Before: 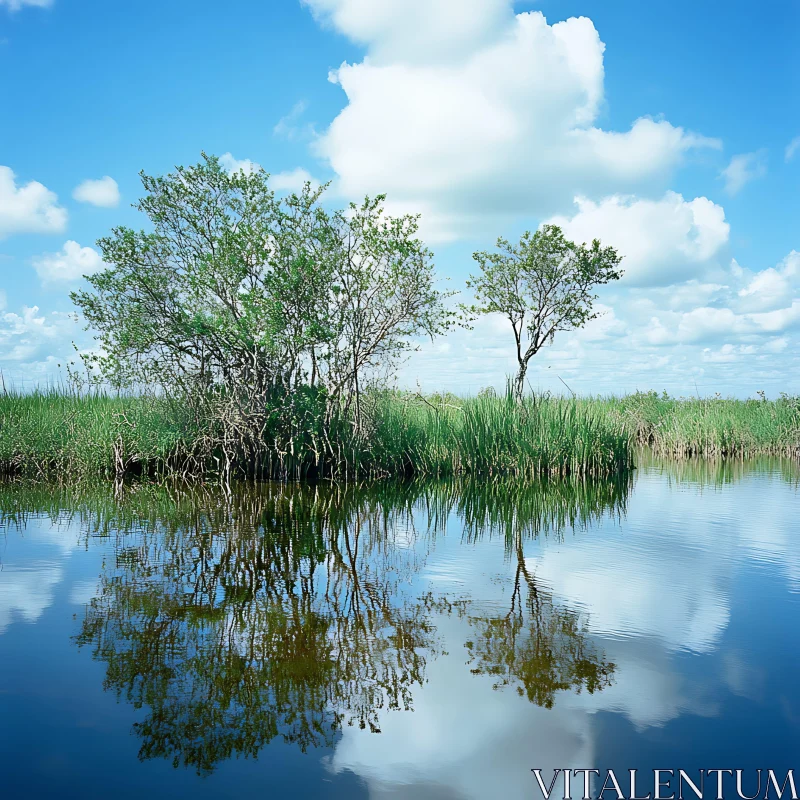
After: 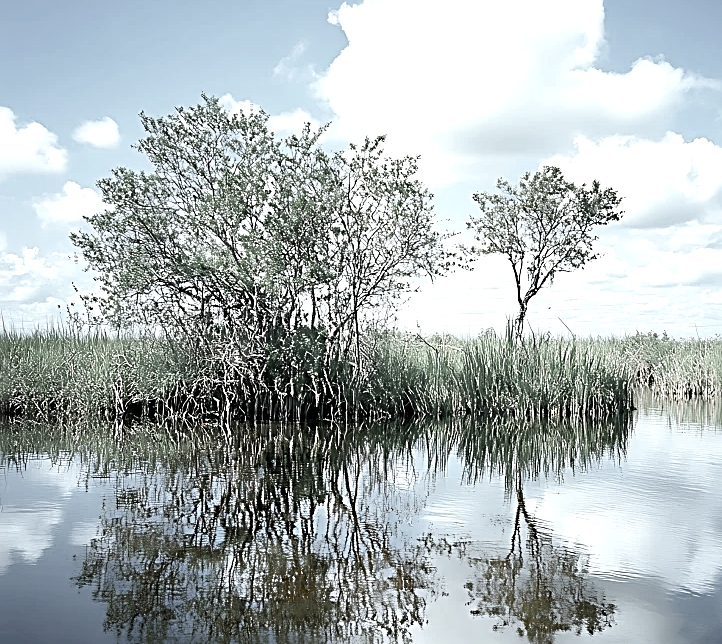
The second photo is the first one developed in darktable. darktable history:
crop: top 7.407%, right 9.706%, bottom 11.974%
sharpen: radius 2.85, amount 0.705
exposure: black level correction 0.001, exposure 0.498 EV, compensate exposure bias true, compensate highlight preservation false
color zones: curves: ch1 [(0, 0.638) (0.193, 0.442) (0.286, 0.15) (0.429, 0.14) (0.571, 0.142) (0.714, 0.154) (0.857, 0.175) (1, 0.638)]
